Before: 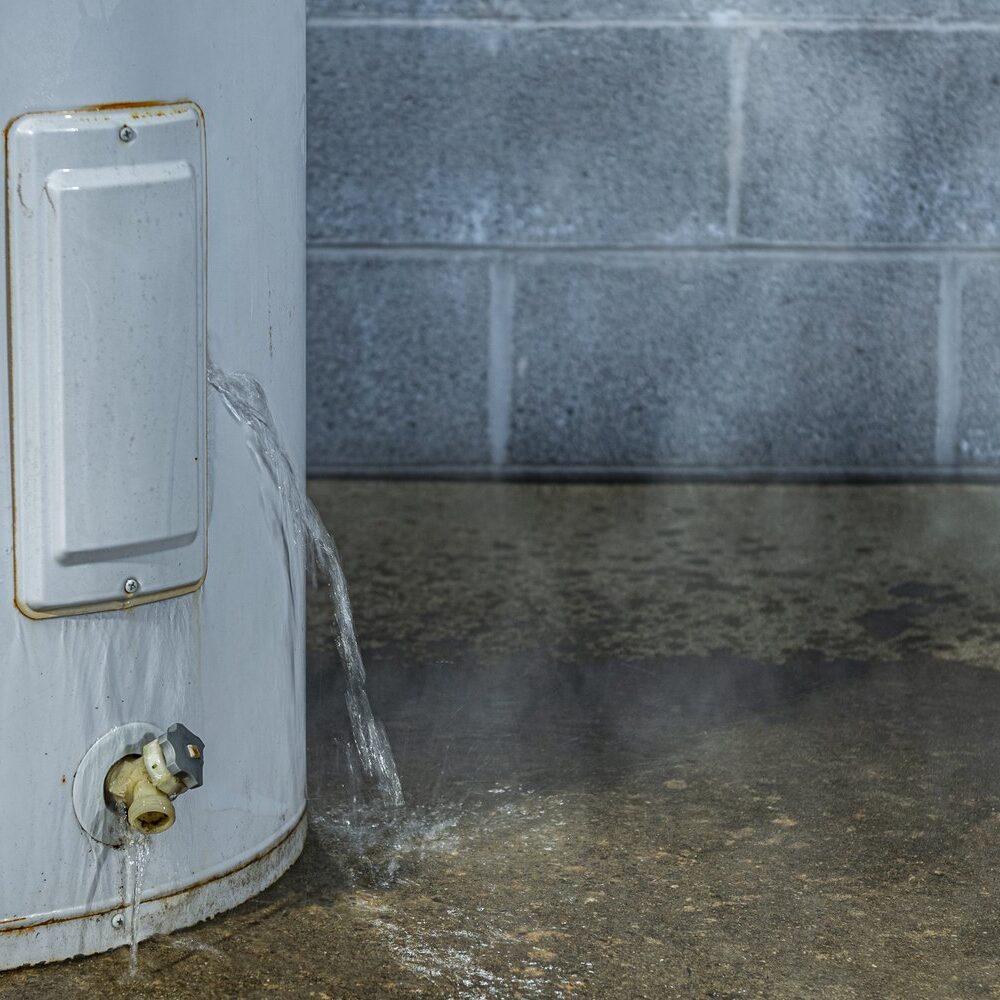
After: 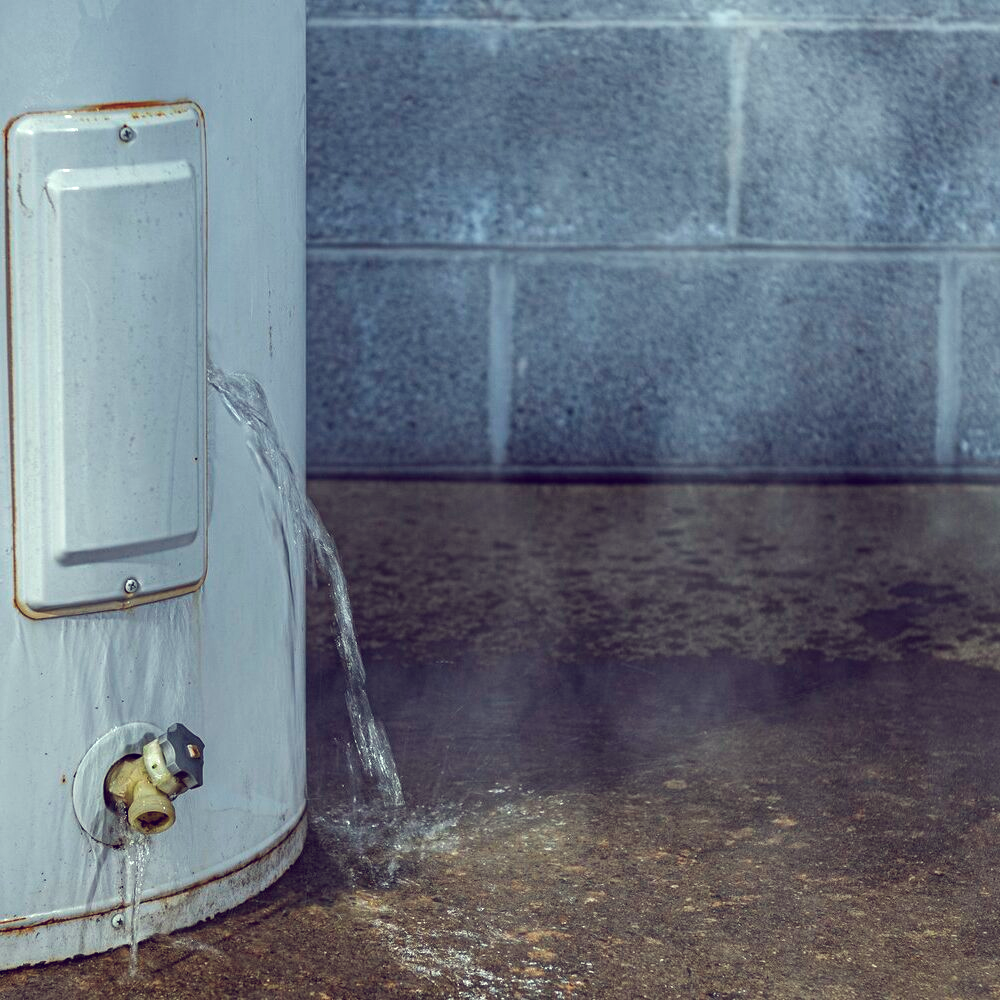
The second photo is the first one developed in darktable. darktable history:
color correction: highlights a* -6.69, highlights b* 0.49
color balance: lift [1.001, 0.997, 0.99, 1.01], gamma [1.007, 1, 0.975, 1.025], gain [1, 1.065, 1.052, 0.935], contrast 13.25%
